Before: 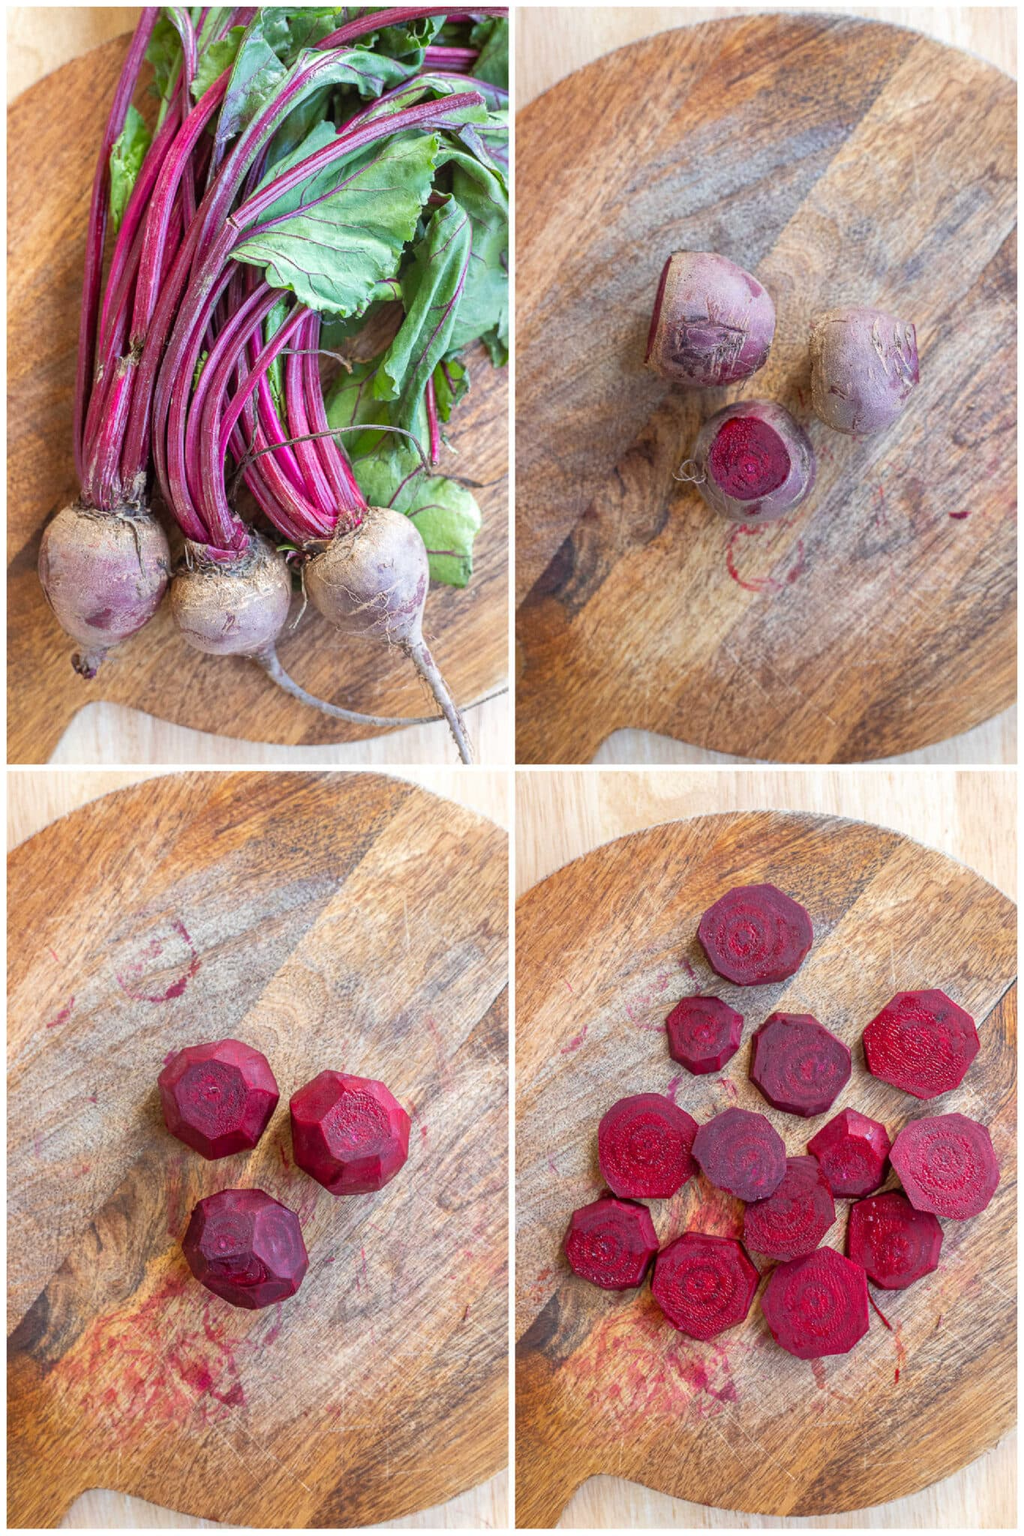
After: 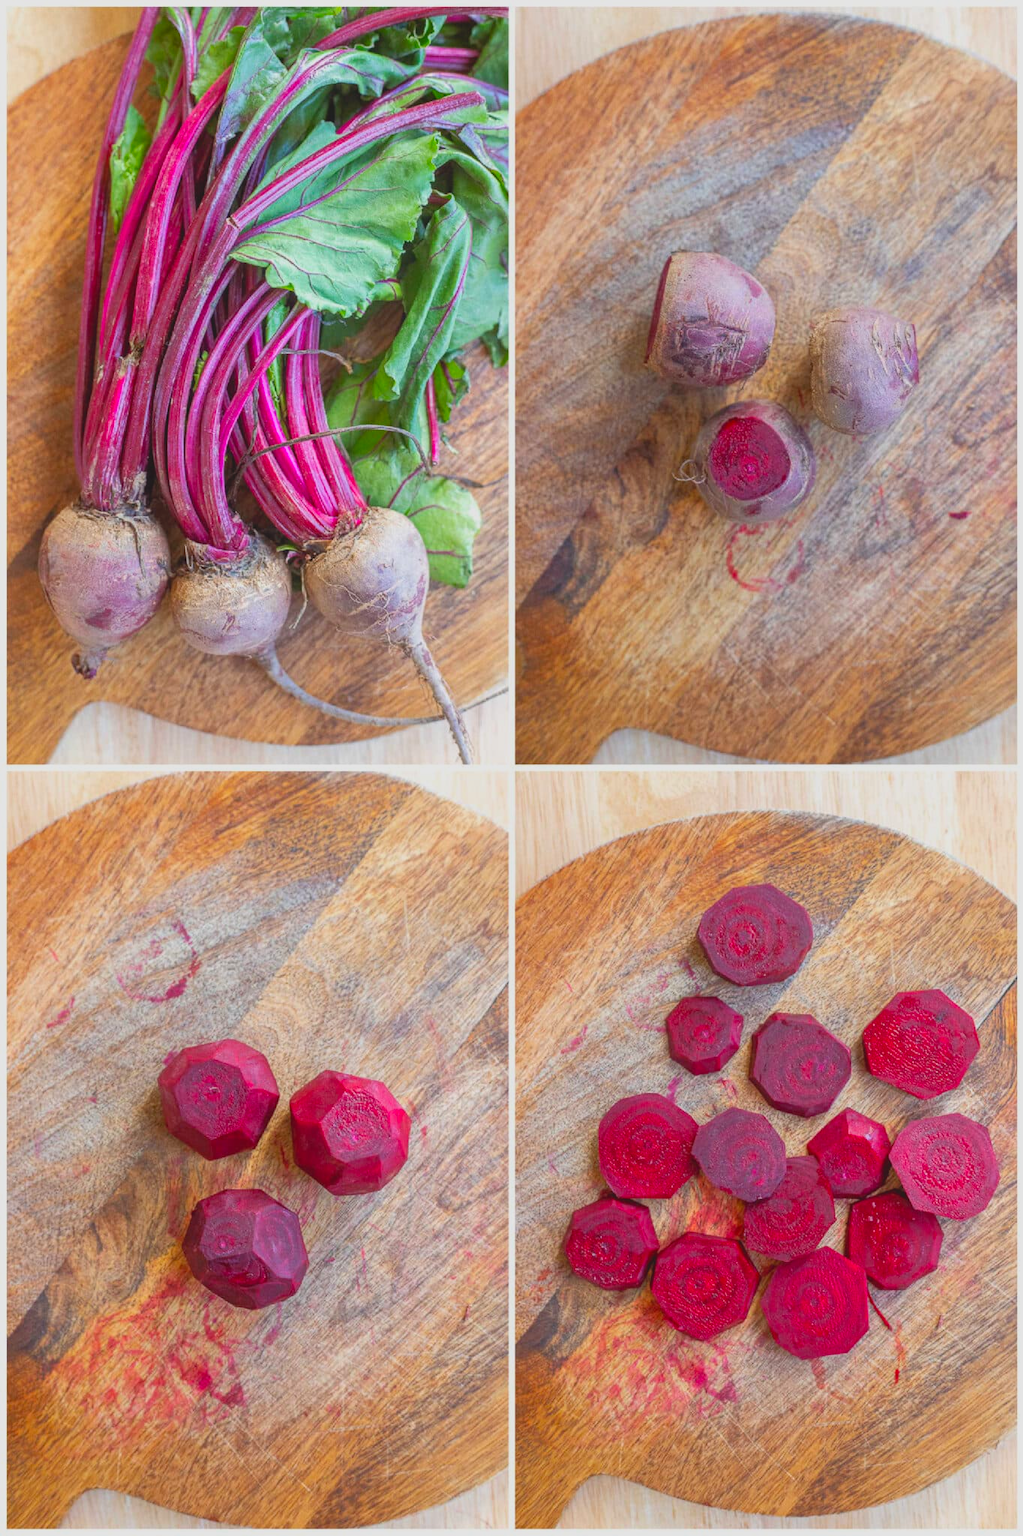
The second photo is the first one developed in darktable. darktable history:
contrast brightness saturation: contrast -0.188, saturation 0.188
